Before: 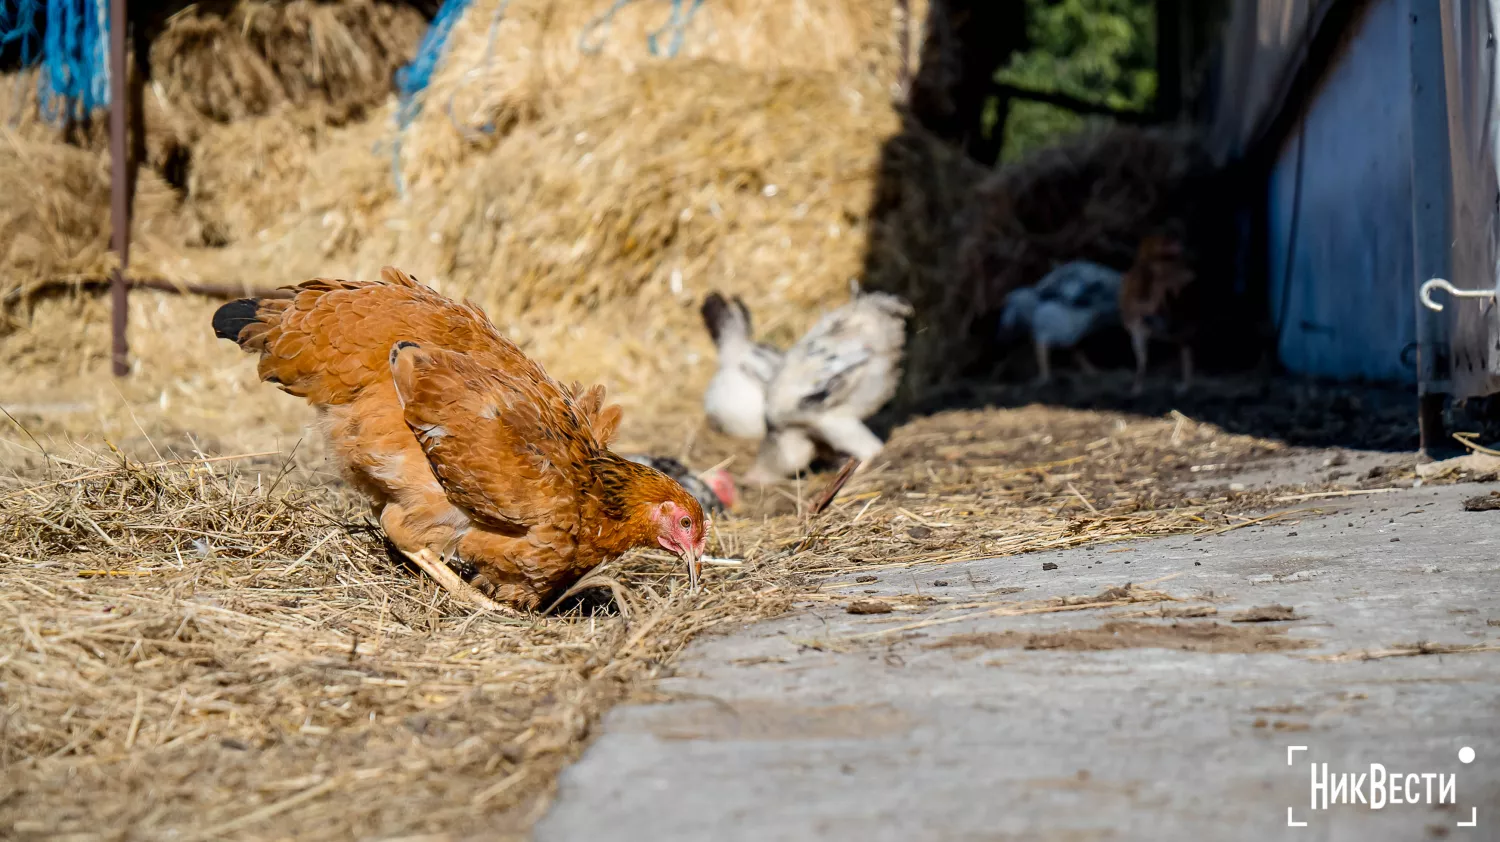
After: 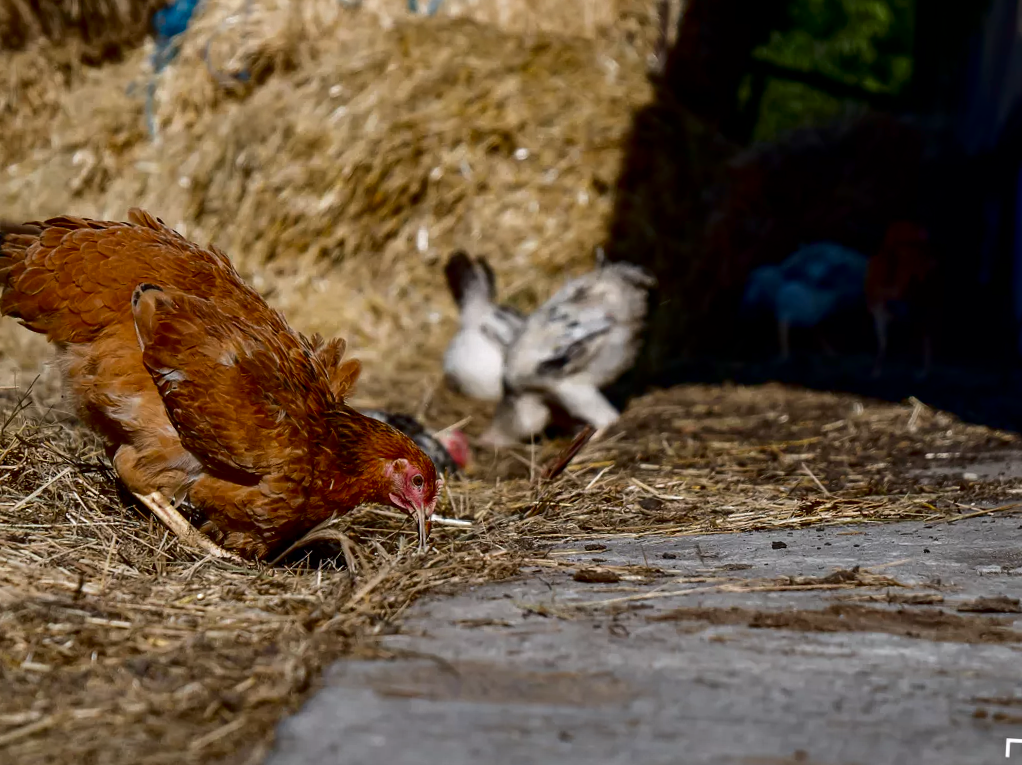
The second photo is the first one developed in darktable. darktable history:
white balance: red 1.004, blue 1.024
contrast brightness saturation: brightness -0.52
crop and rotate: angle -3.27°, left 14.277%, top 0.028%, right 10.766%, bottom 0.028%
